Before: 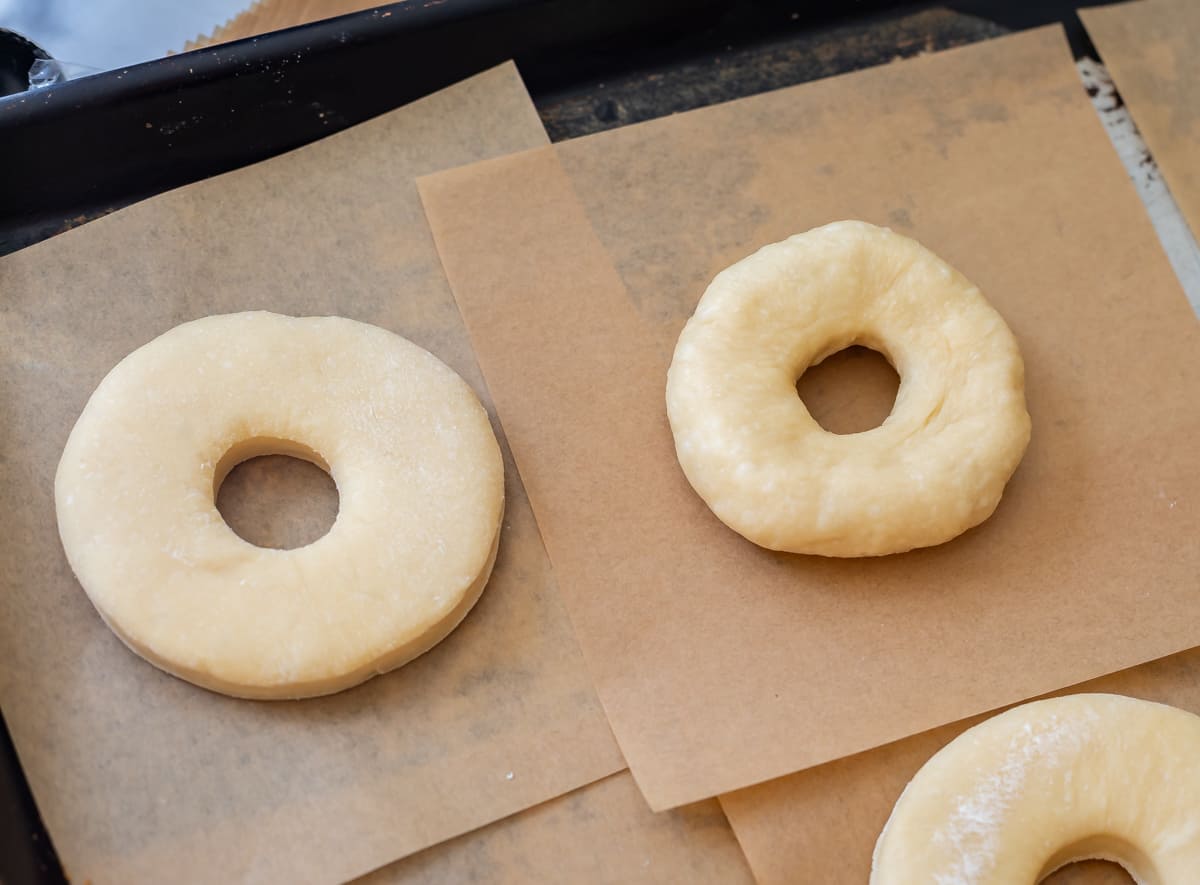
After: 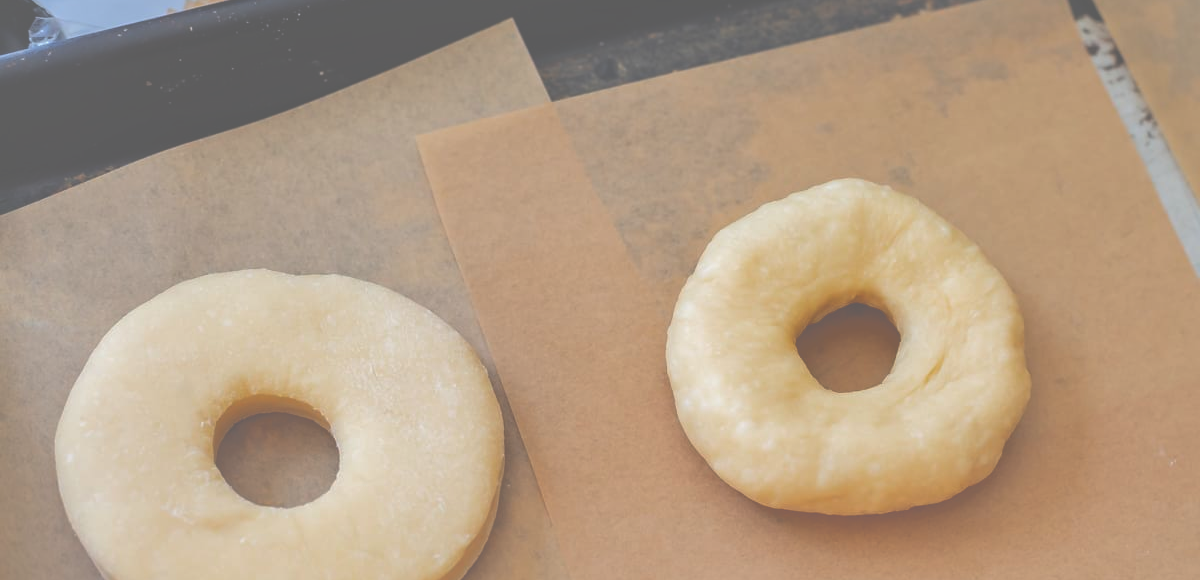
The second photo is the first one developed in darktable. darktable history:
crop and rotate: top 4.848%, bottom 29.503%
exposure: black level correction -0.062, exposure -0.05 EV, compensate highlight preservation false
contrast brightness saturation: brightness 0.15
vibrance: vibrance 100%
shadows and highlights: on, module defaults
